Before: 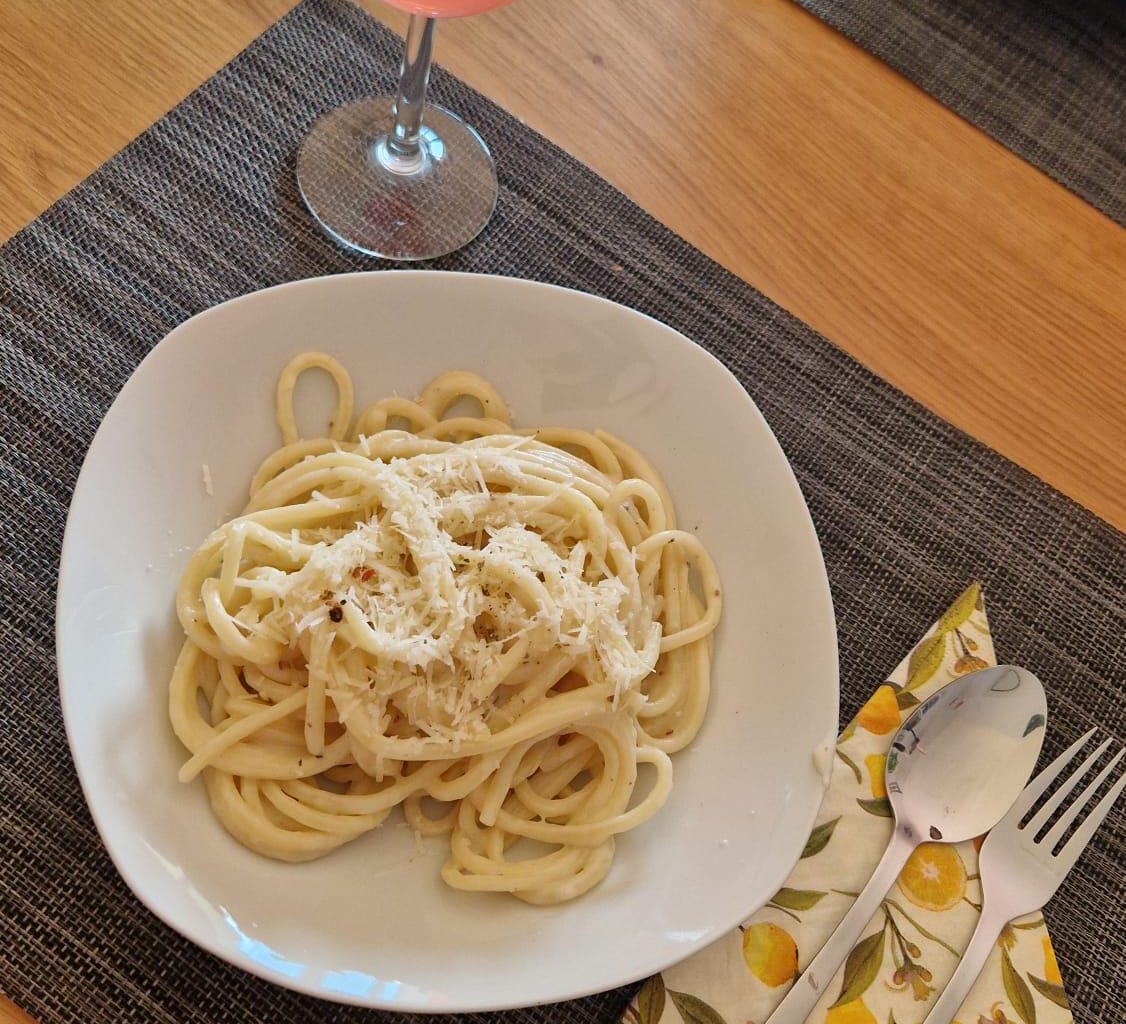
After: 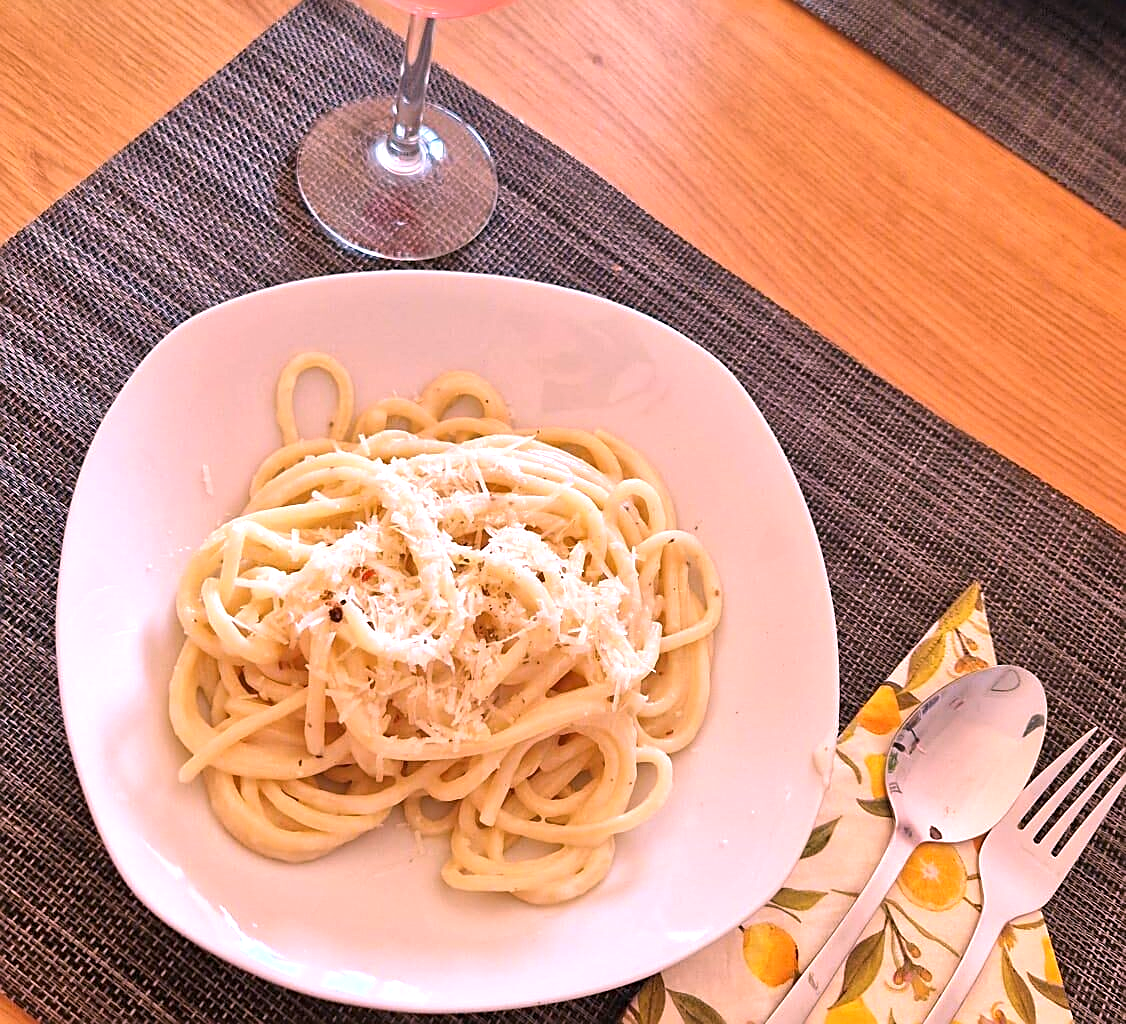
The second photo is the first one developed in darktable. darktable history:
sharpen: on, module defaults
exposure: exposure 0.566 EV, compensate highlight preservation false
white balance: red 1.188, blue 1.11
